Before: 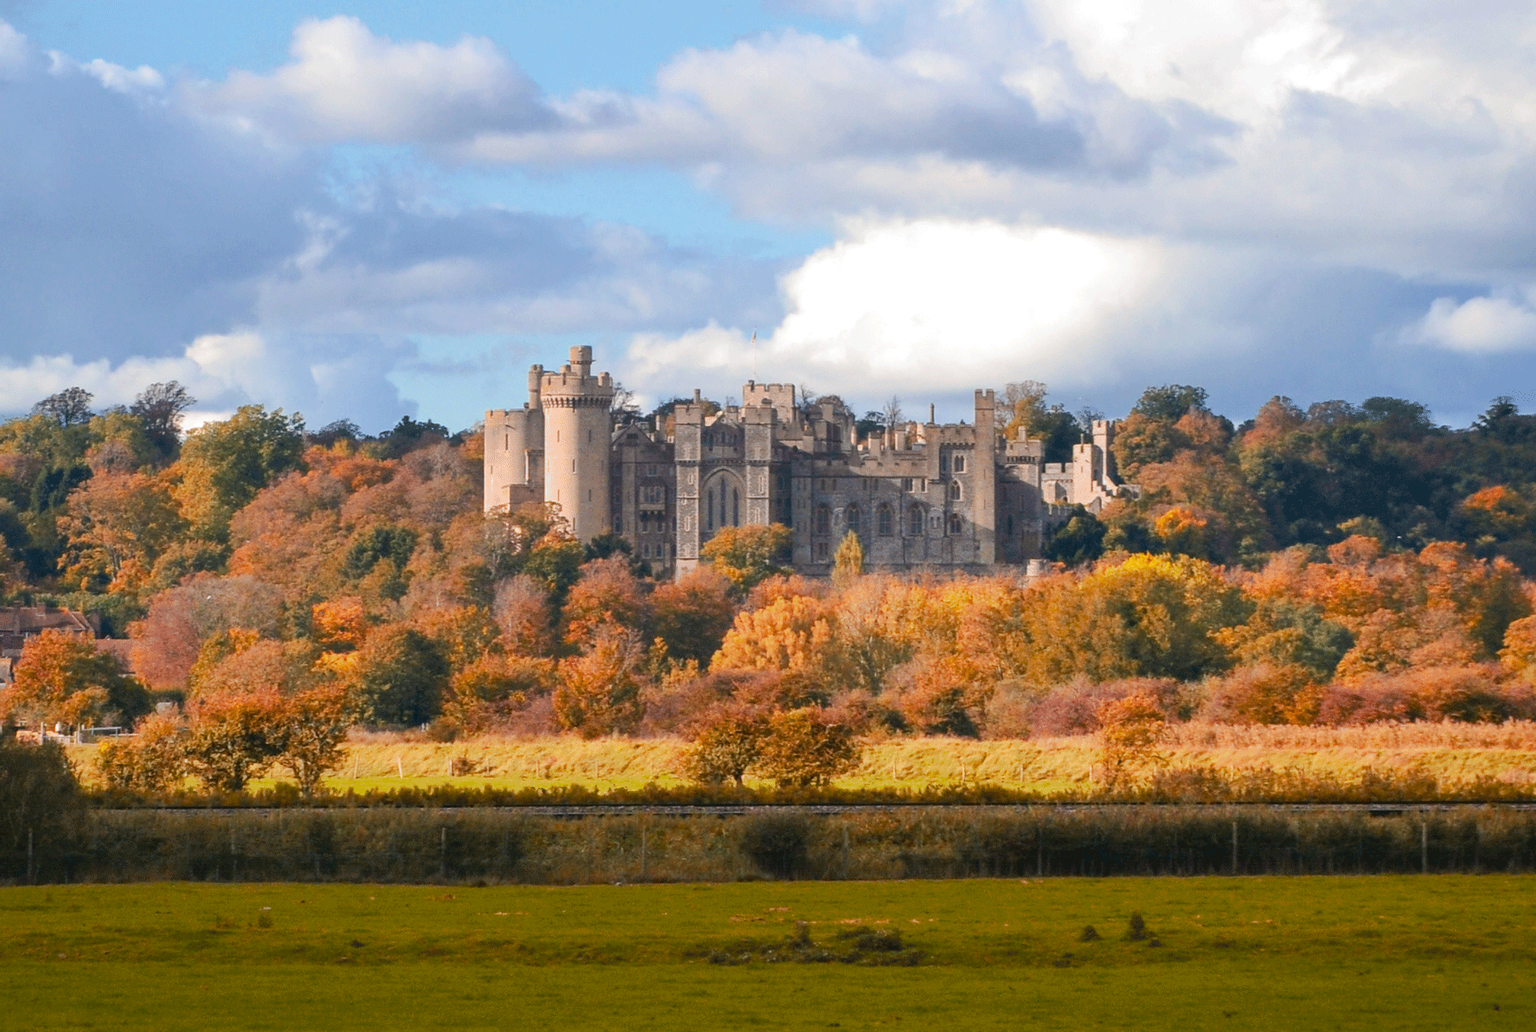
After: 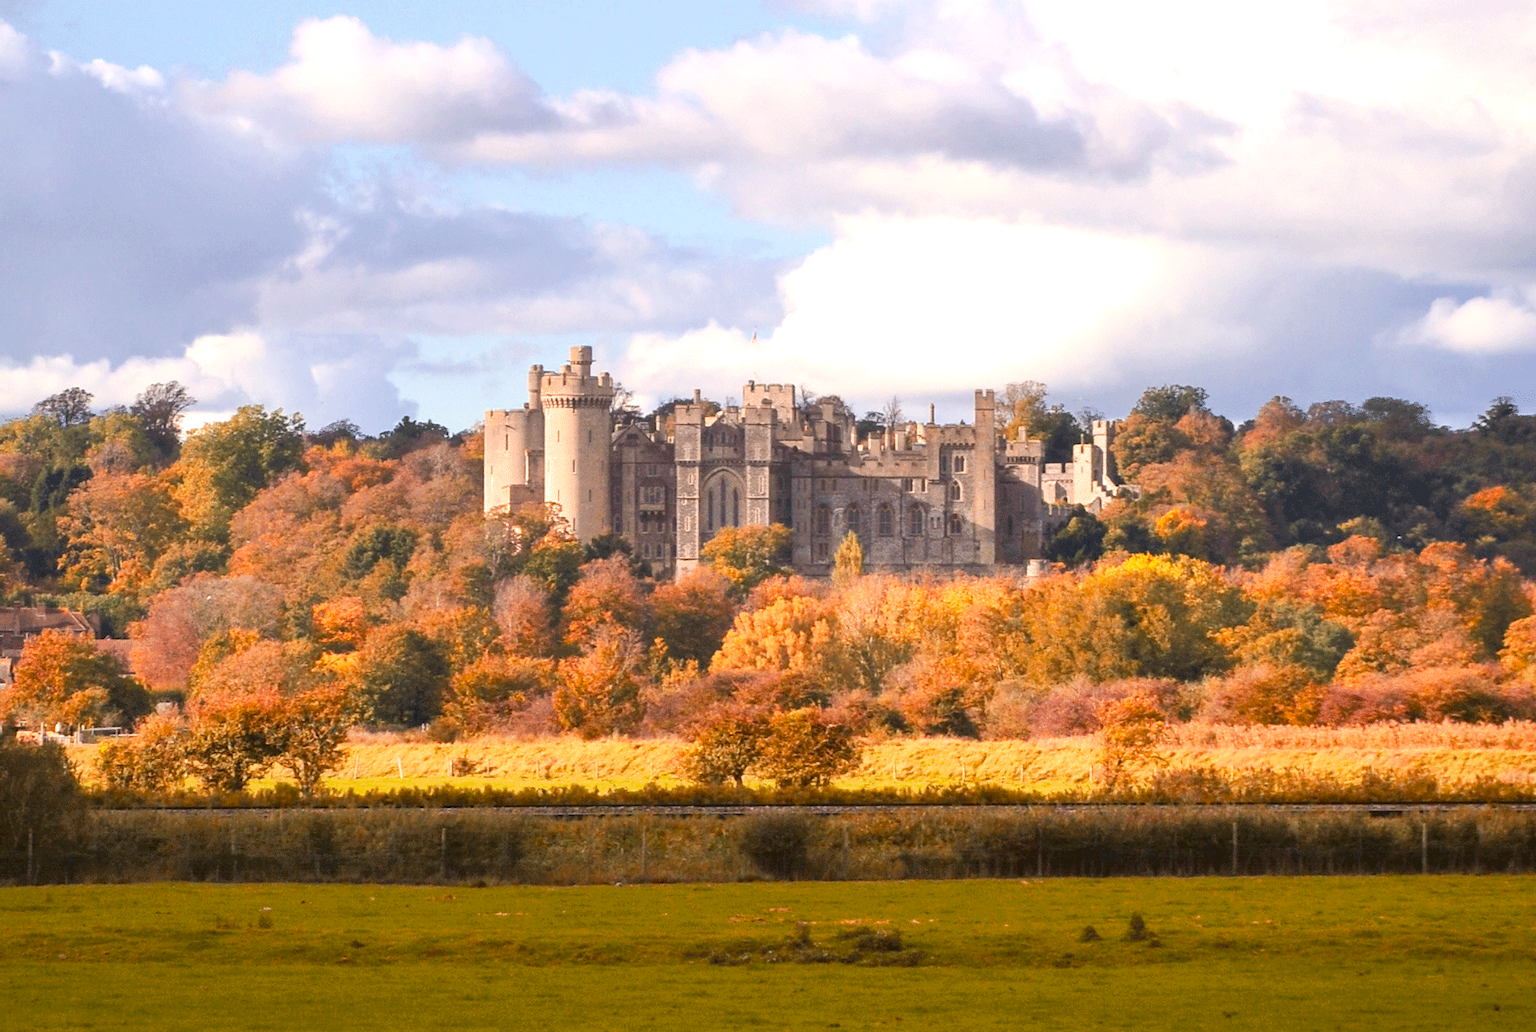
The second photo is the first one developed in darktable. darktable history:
tone equalizer: on, module defaults
exposure: exposure 0.492 EV, compensate highlight preservation false
color correction: highlights a* 6.22, highlights b* 7.61, shadows a* 6.61, shadows b* 7.24, saturation 0.93
